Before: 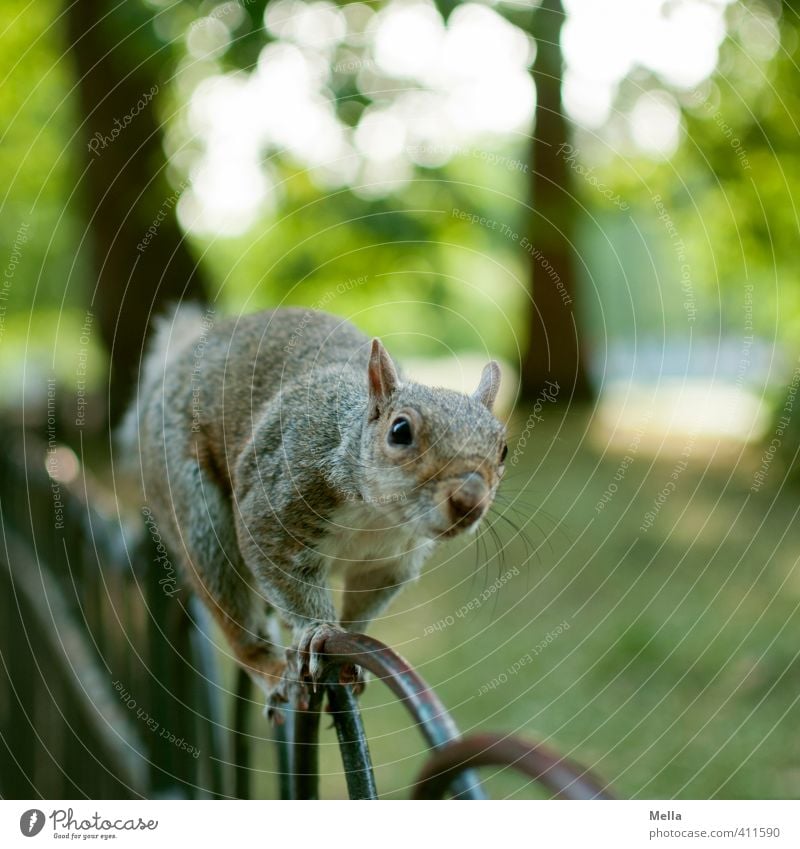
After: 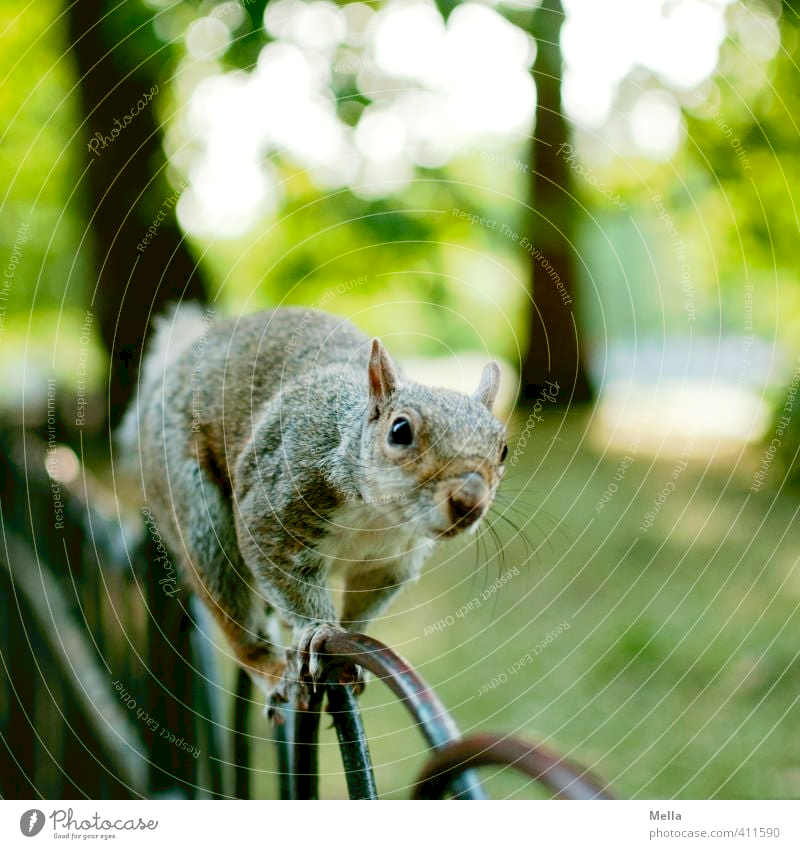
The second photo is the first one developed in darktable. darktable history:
tone curve: curves: ch0 [(0, 0) (0.003, 0.059) (0.011, 0.059) (0.025, 0.057) (0.044, 0.055) (0.069, 0.057) (0.1, 0.083) (0.136, 0.128) (0.177, 0.185) (0.224, 0.242) (0.277, 0.308) (0.335, 0.383) (0.399, 0.468) (0.468, 0.547) (0.543, 0.632) (0.623, 0.71) (0.709, 0.801) (0.801, 0.859) (0.898, 0.922) (1, 1)], preserve colors none
exposure: black level correction 0.007, exposure 0.094 EV, compensate highlight preservation false
